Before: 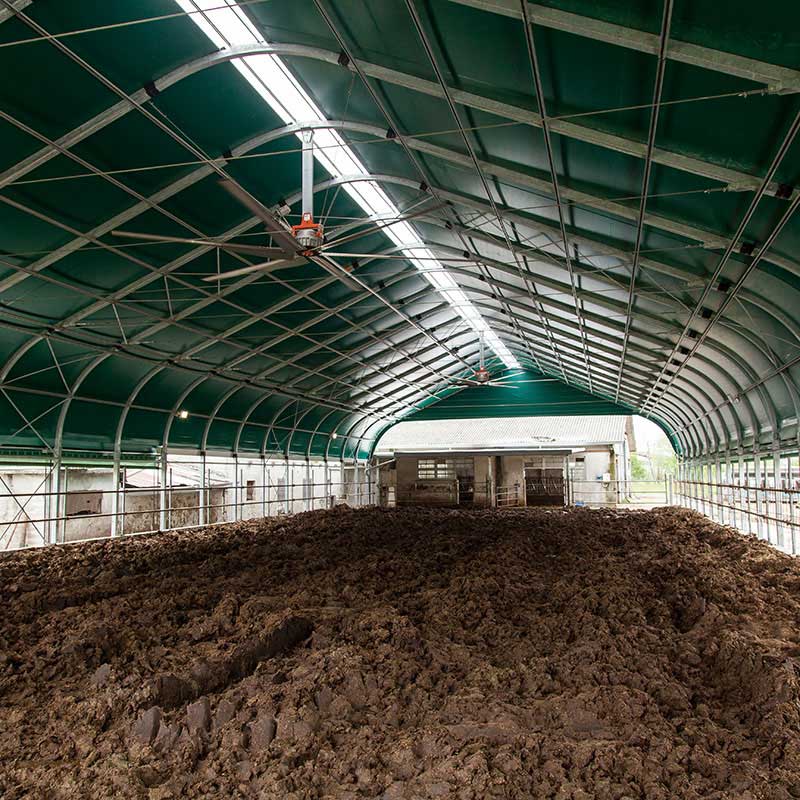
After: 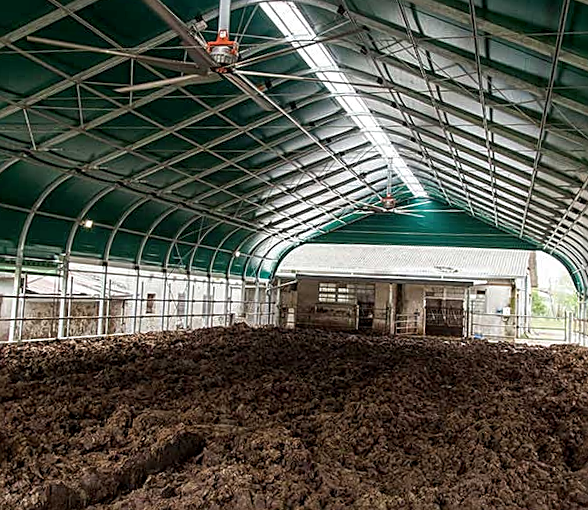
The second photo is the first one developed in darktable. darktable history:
sharpen: on, module defaults
local contrast: detail 130%
crop and rotate: angle -3.37°, left 9.79%, top 20.73%, right 12.42%, bottom 11.82%
